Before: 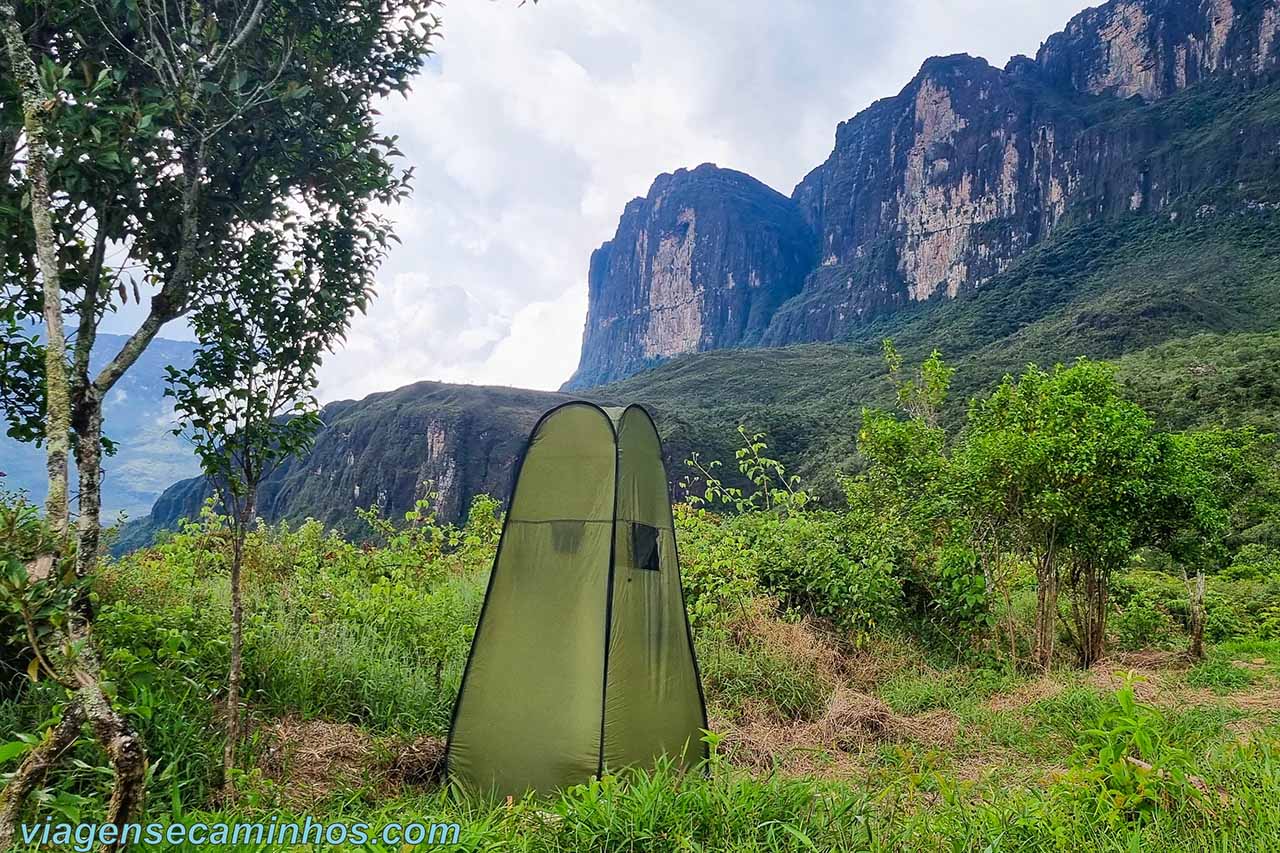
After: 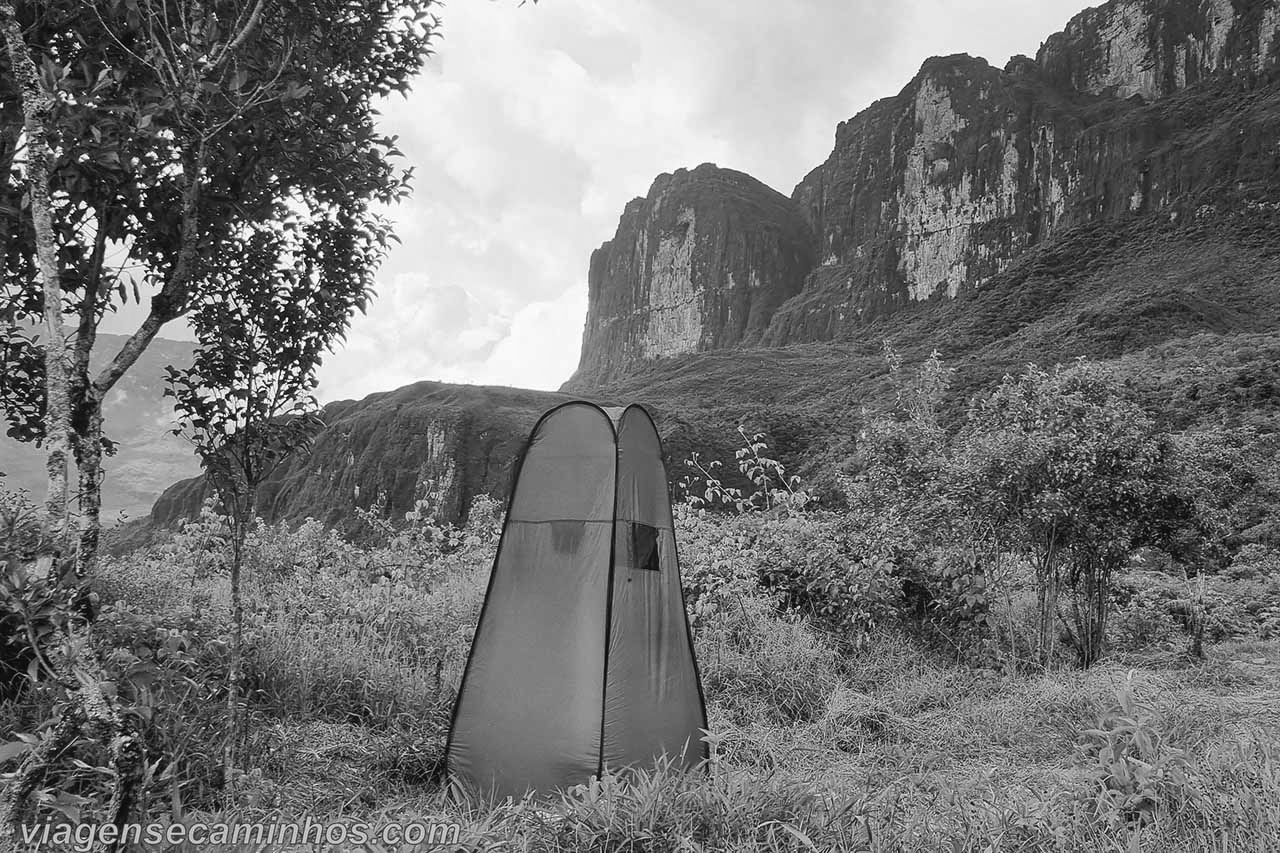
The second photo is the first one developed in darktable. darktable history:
monochrome: on, module defaults
contrast equalizer: octaves 7, y [[0.6 ×6], [0.55 ×6], [0 ×6], [0 ×6], [0 ×6]], mix -0.2
